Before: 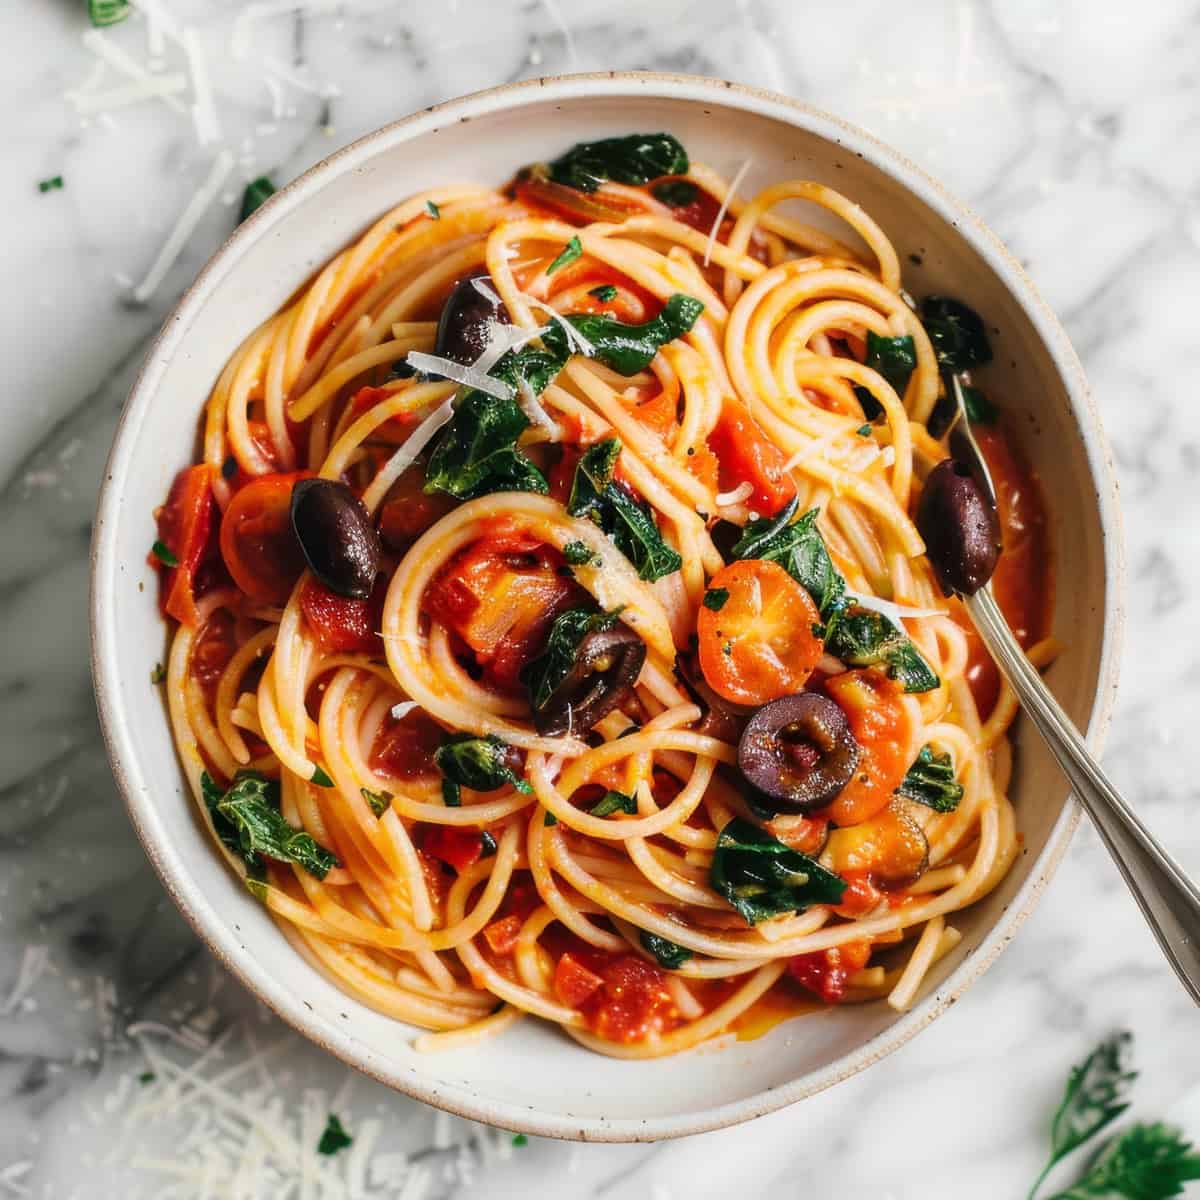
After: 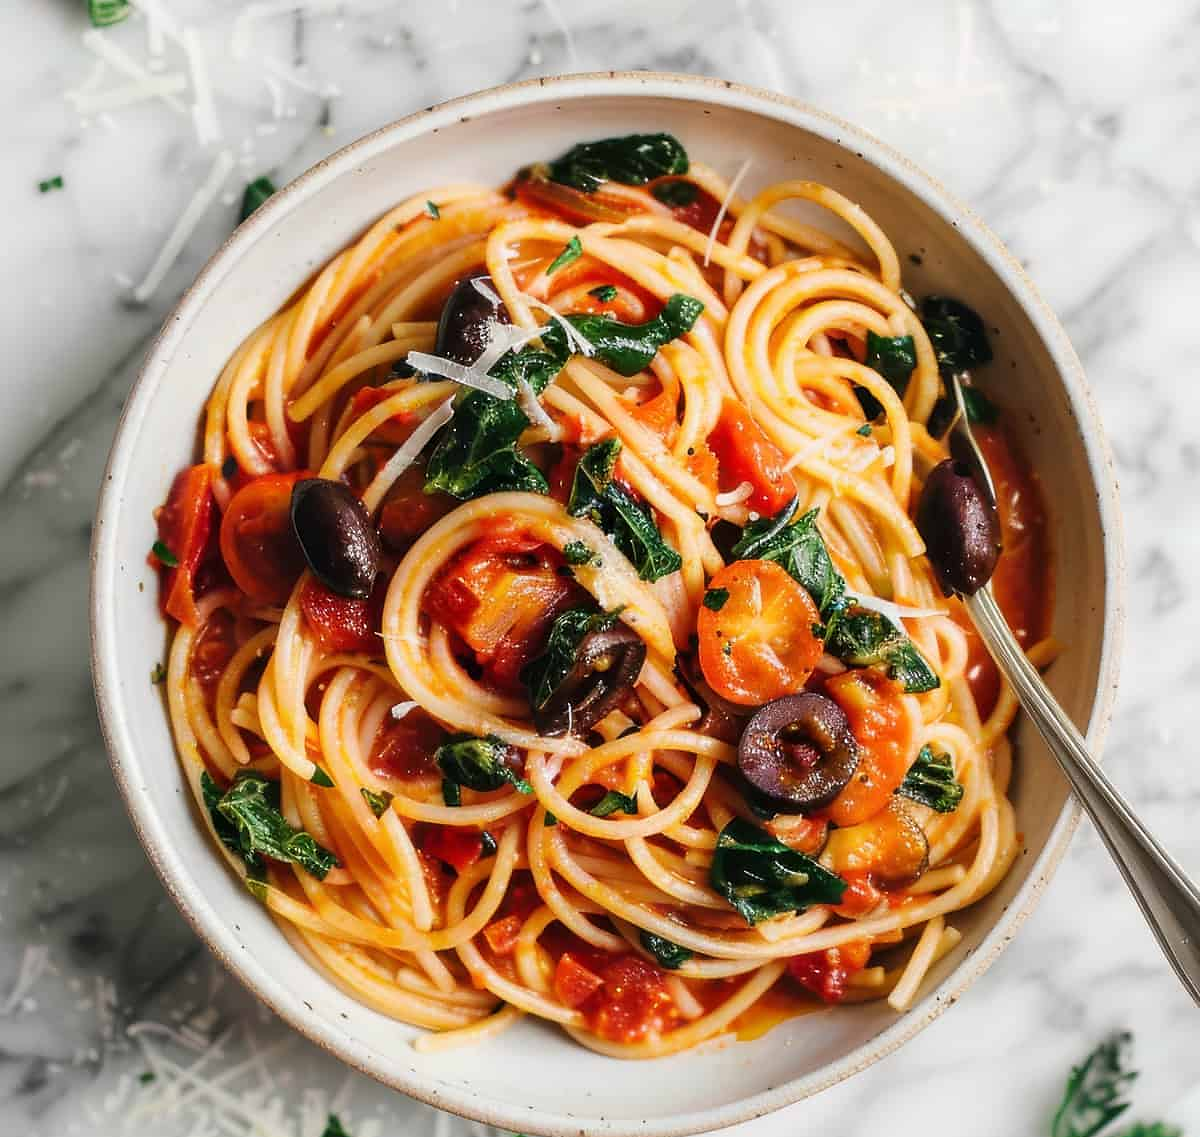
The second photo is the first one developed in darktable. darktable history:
crop and rotate: top 0.004%, bottom 5.227%
sharpen: radius 1.025, threshold 1.088
